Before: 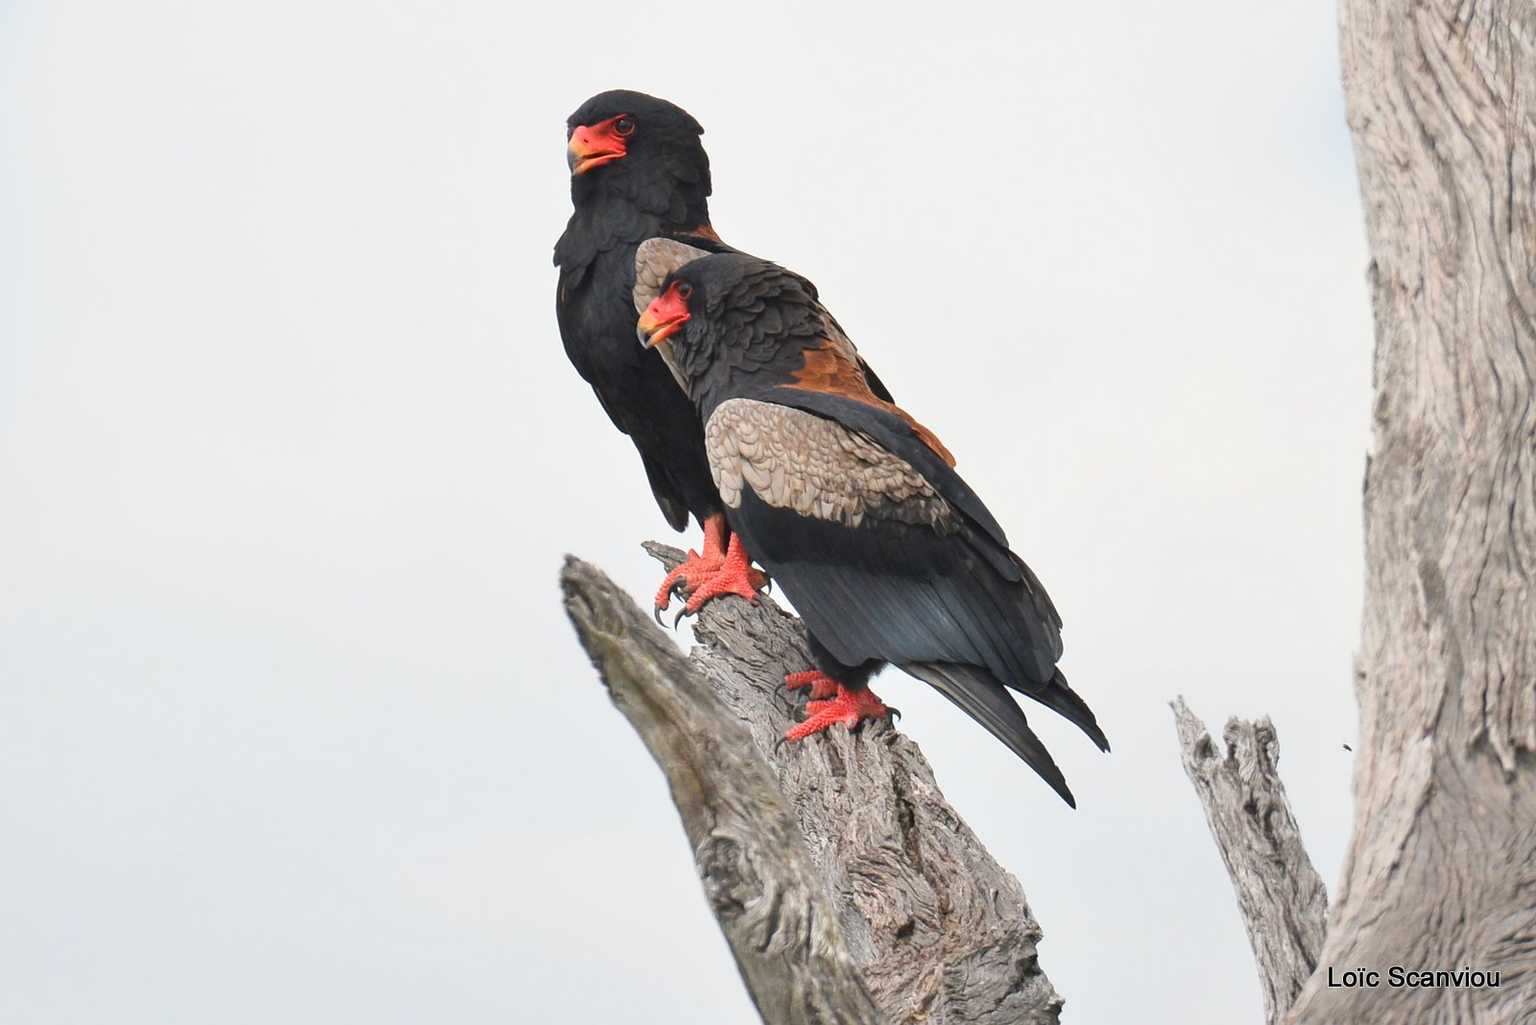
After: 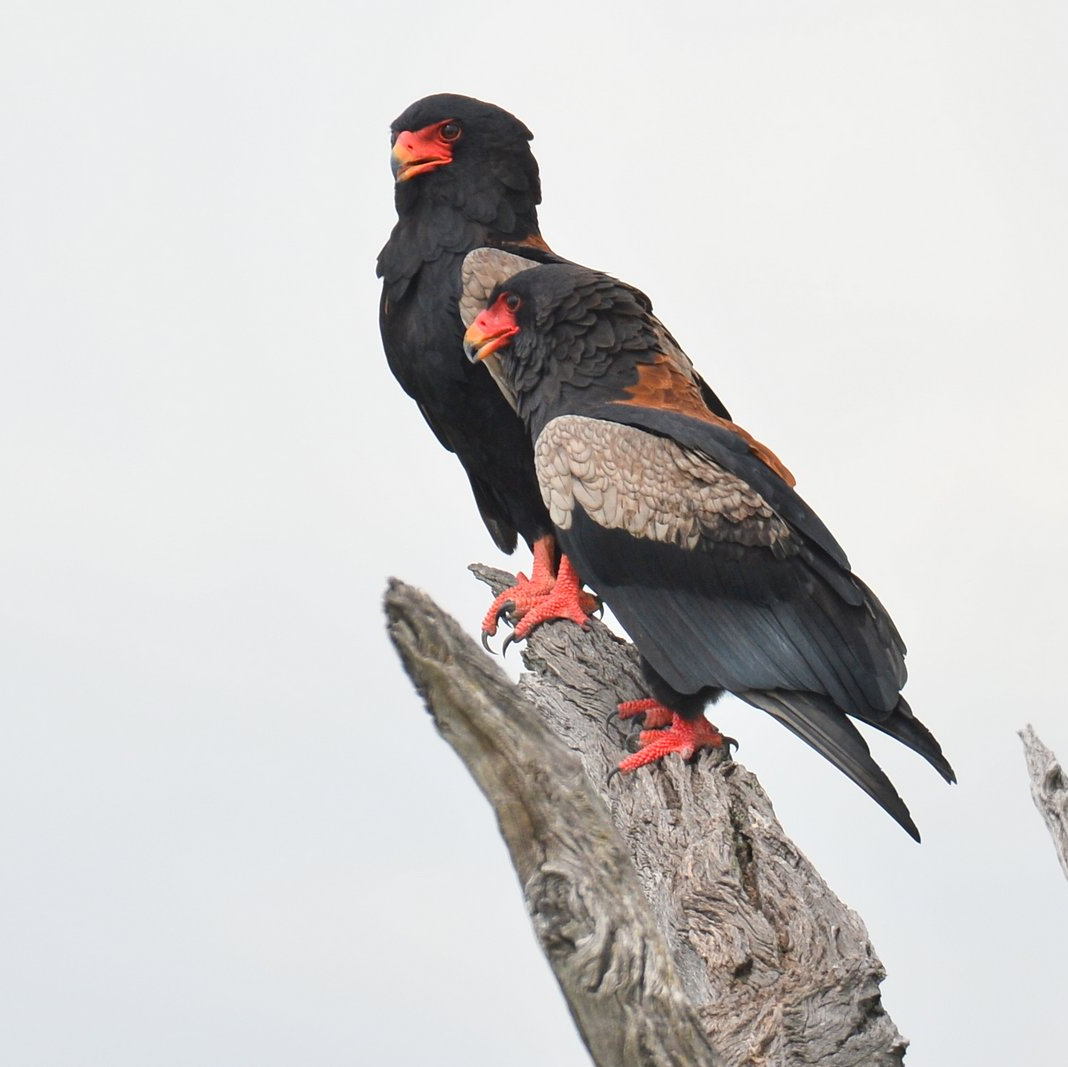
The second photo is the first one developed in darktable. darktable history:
crop and rotate: left 12.516%, right 20.697%
